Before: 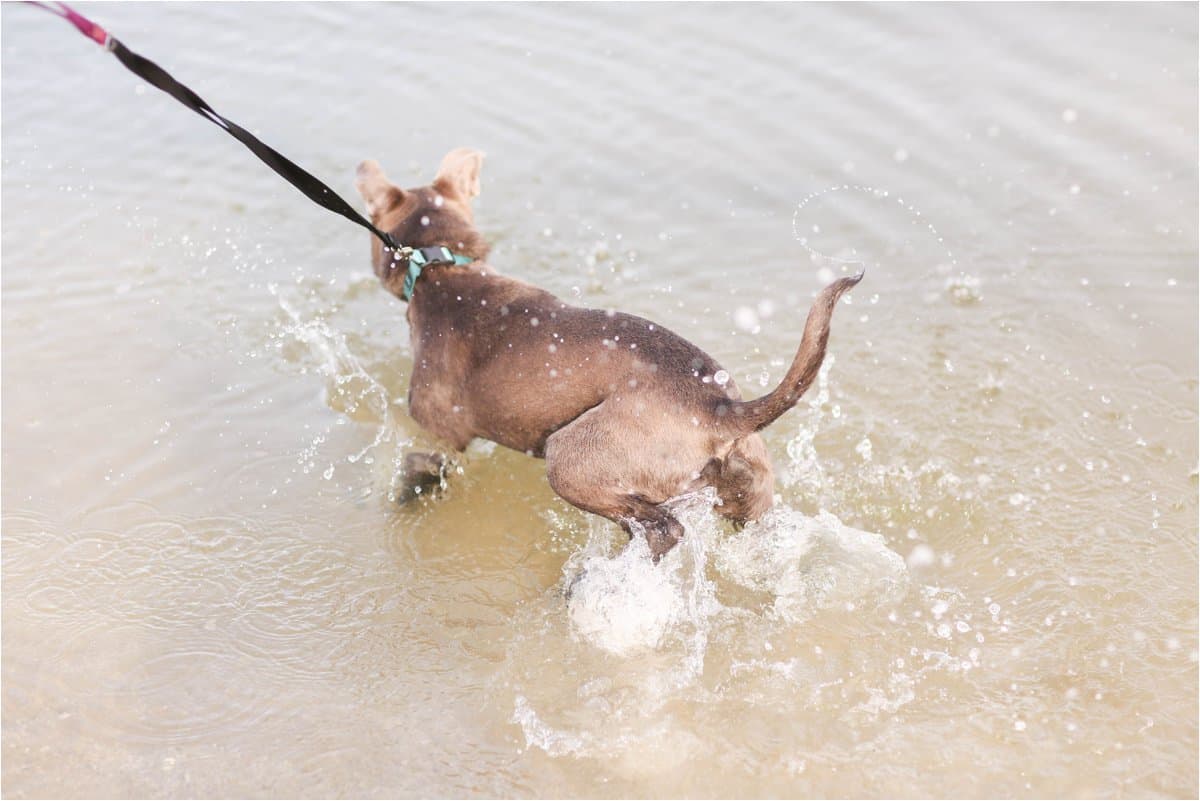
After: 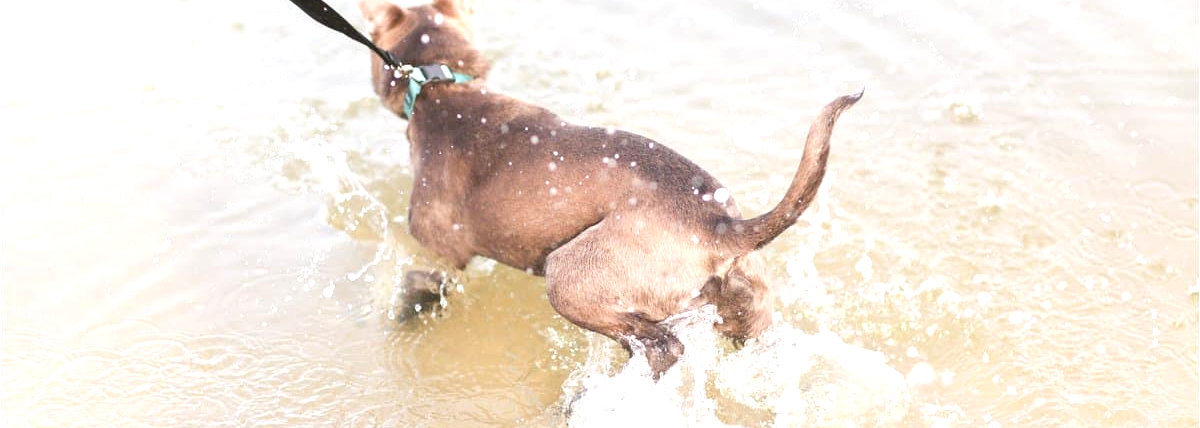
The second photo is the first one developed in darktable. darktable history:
crop and rotate: top 22.802%, bottom 23.745%
exposure: black level correction 0, exposure 0.592 EV, compensate highlight preservation false
